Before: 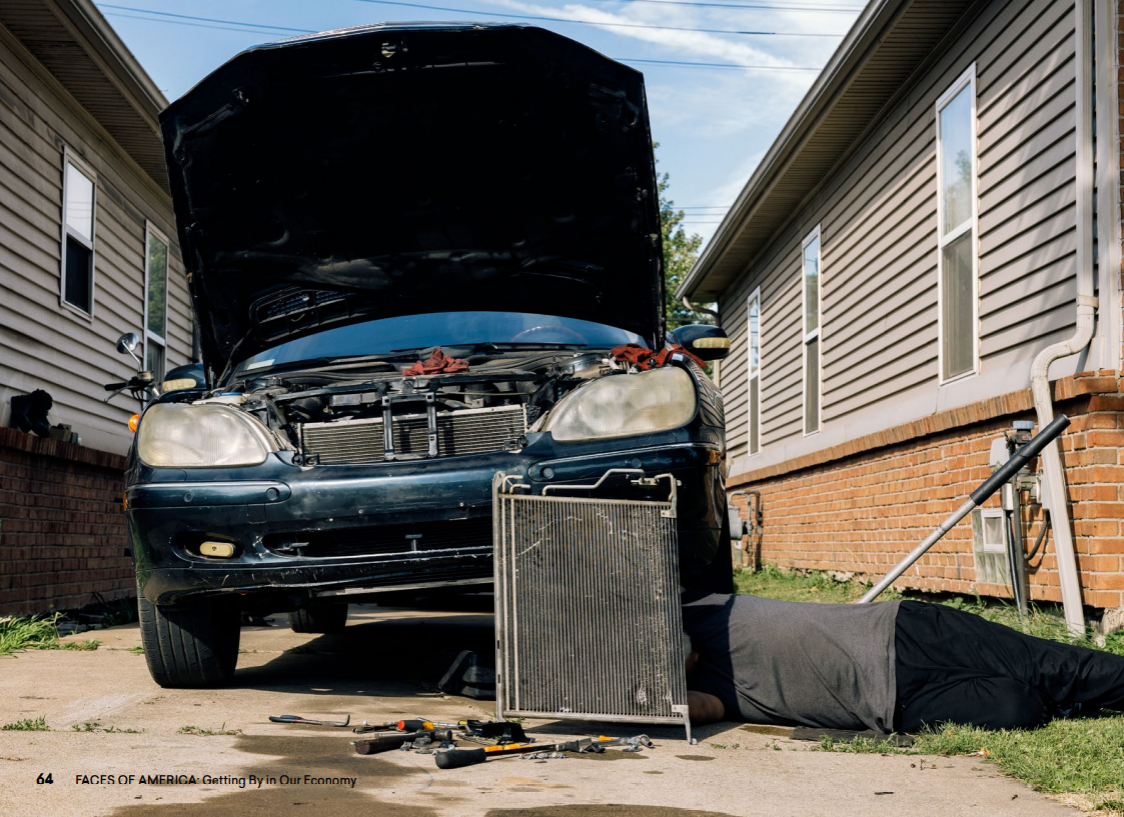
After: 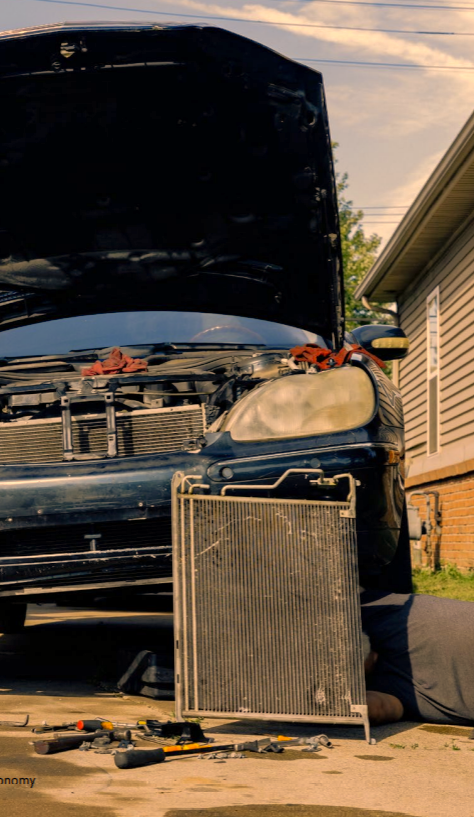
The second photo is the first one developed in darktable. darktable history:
crop: left 28.583%, right 29.231%
shadows and highlights: on, module defaults
color correction: highlights a* 15, highlights b* 31.55
